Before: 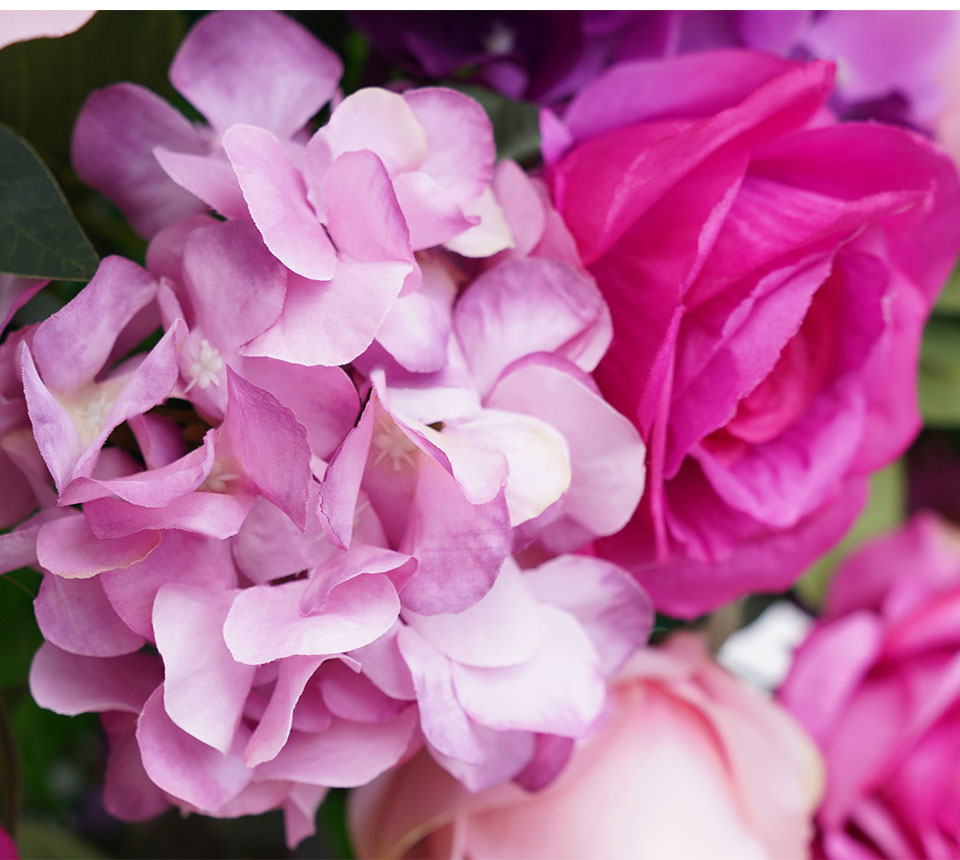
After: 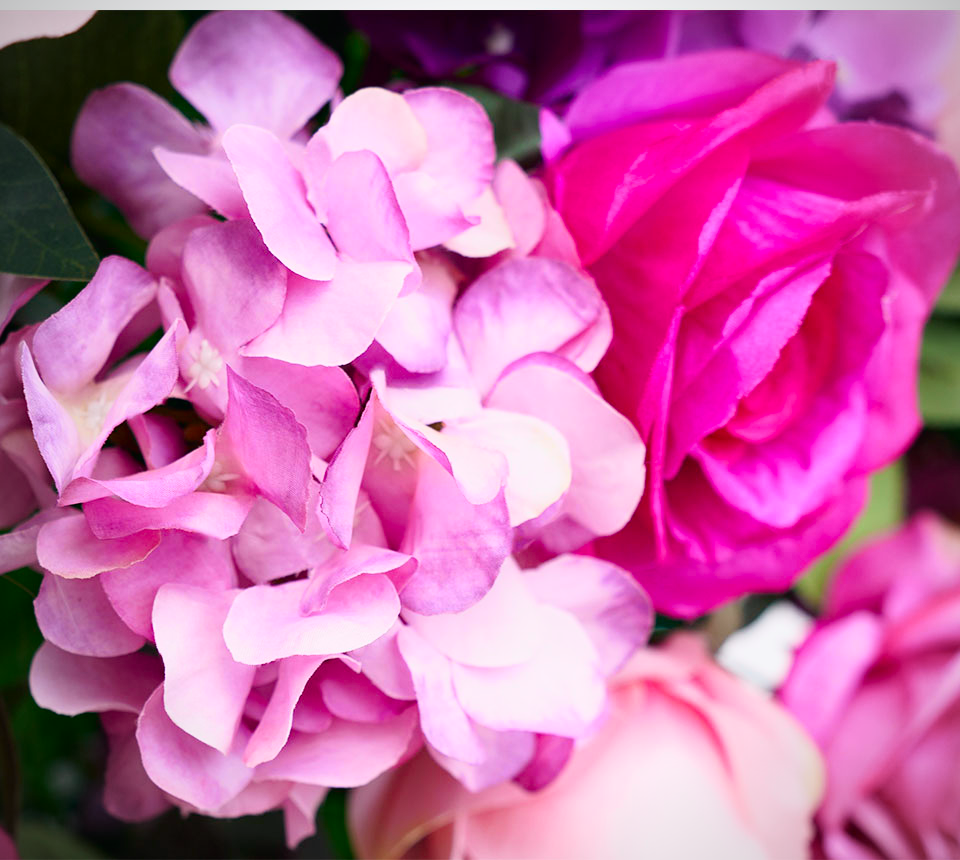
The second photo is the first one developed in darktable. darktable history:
tone curve: curves: ch0 [(0, 0) (0.051, 0.03) (0.096, 0.071) (0.243, 0.246) (0.461, 0.515) (0.605, 0.692) (0.761, 0.85) (0.881, 0.933) (1, 0.984)]; ch1 [(0, 0) (0.1, 0.038) (0.318, 0.243) (0.431, 0.384) (0.488, 0.475) (0.499, 0.499) (0.534, 0.546) (0.567, 0.592) (0.601, 0.632) (0.734, 0.809) (1, 1)]; ch2 [(0, 0) (0.297, 0.257) (0.414, 0.379) (0.453, 0.45) (0.479, 0.483) (0.504, 0.499) (0.52, 0.519) (0.541, 0.554) (0.614, 0.652) (0.817, 0.874) (1, 1)], color space Lab, independent channels, preserve colors none
vignetting: fall-off radius 60.92%
